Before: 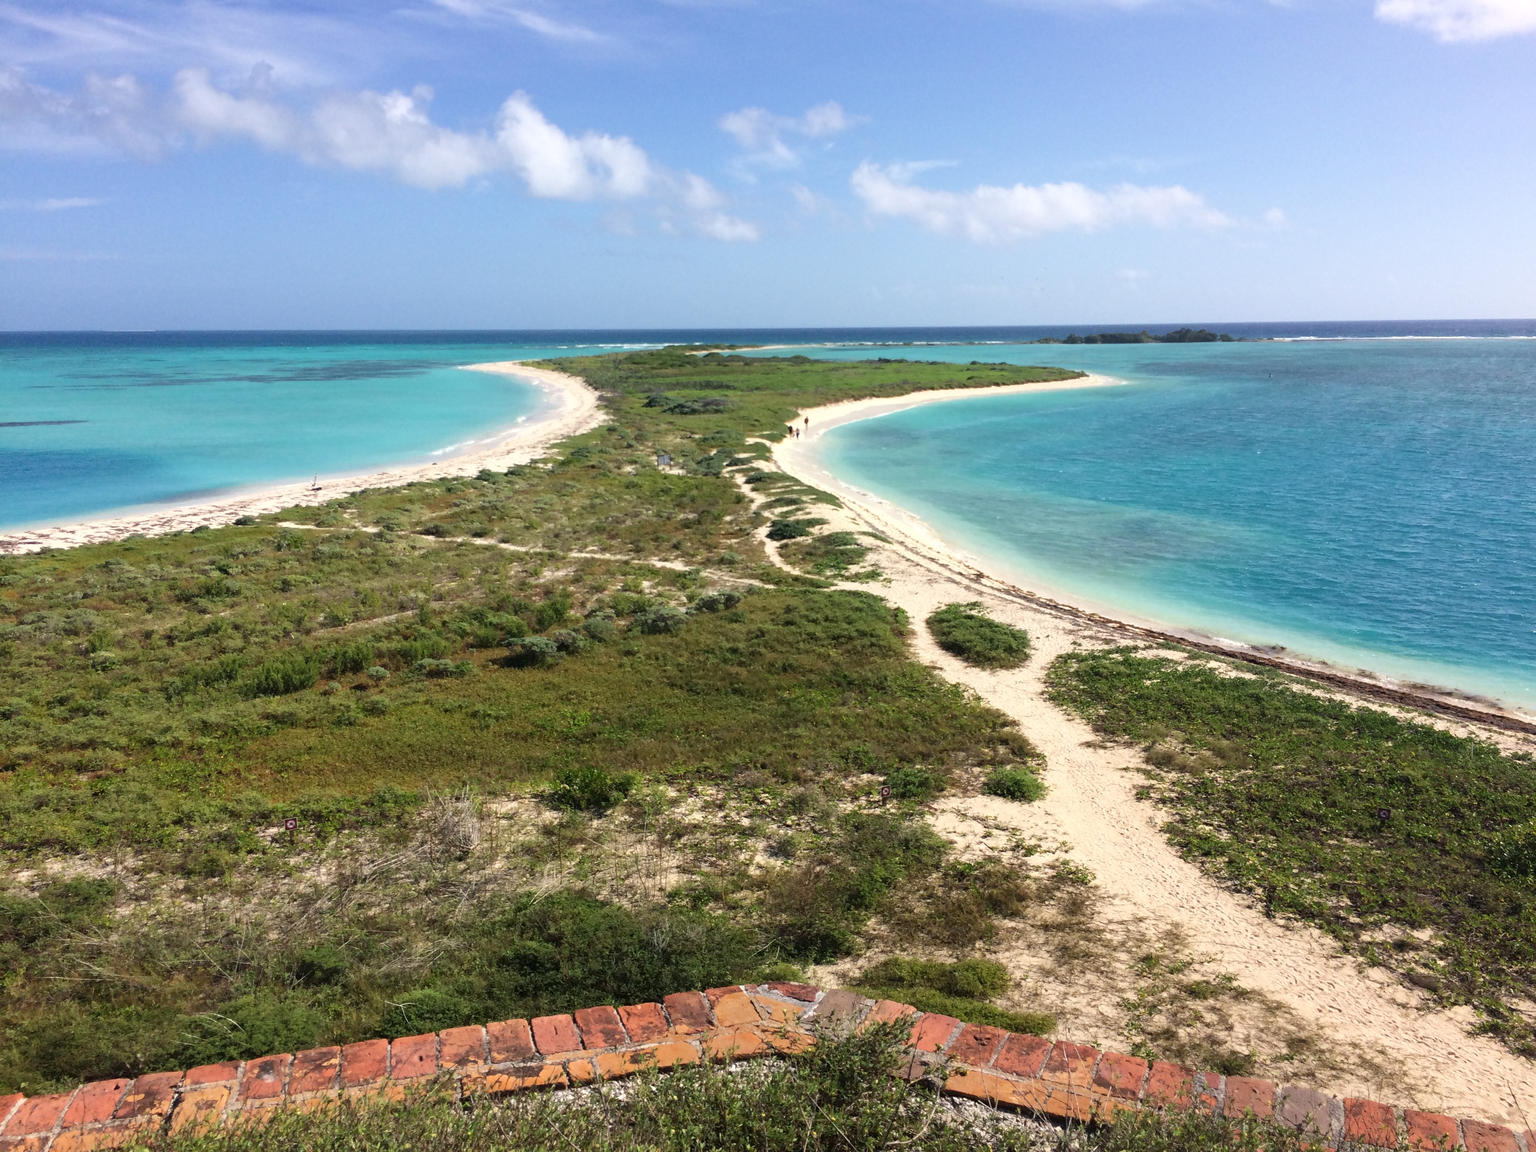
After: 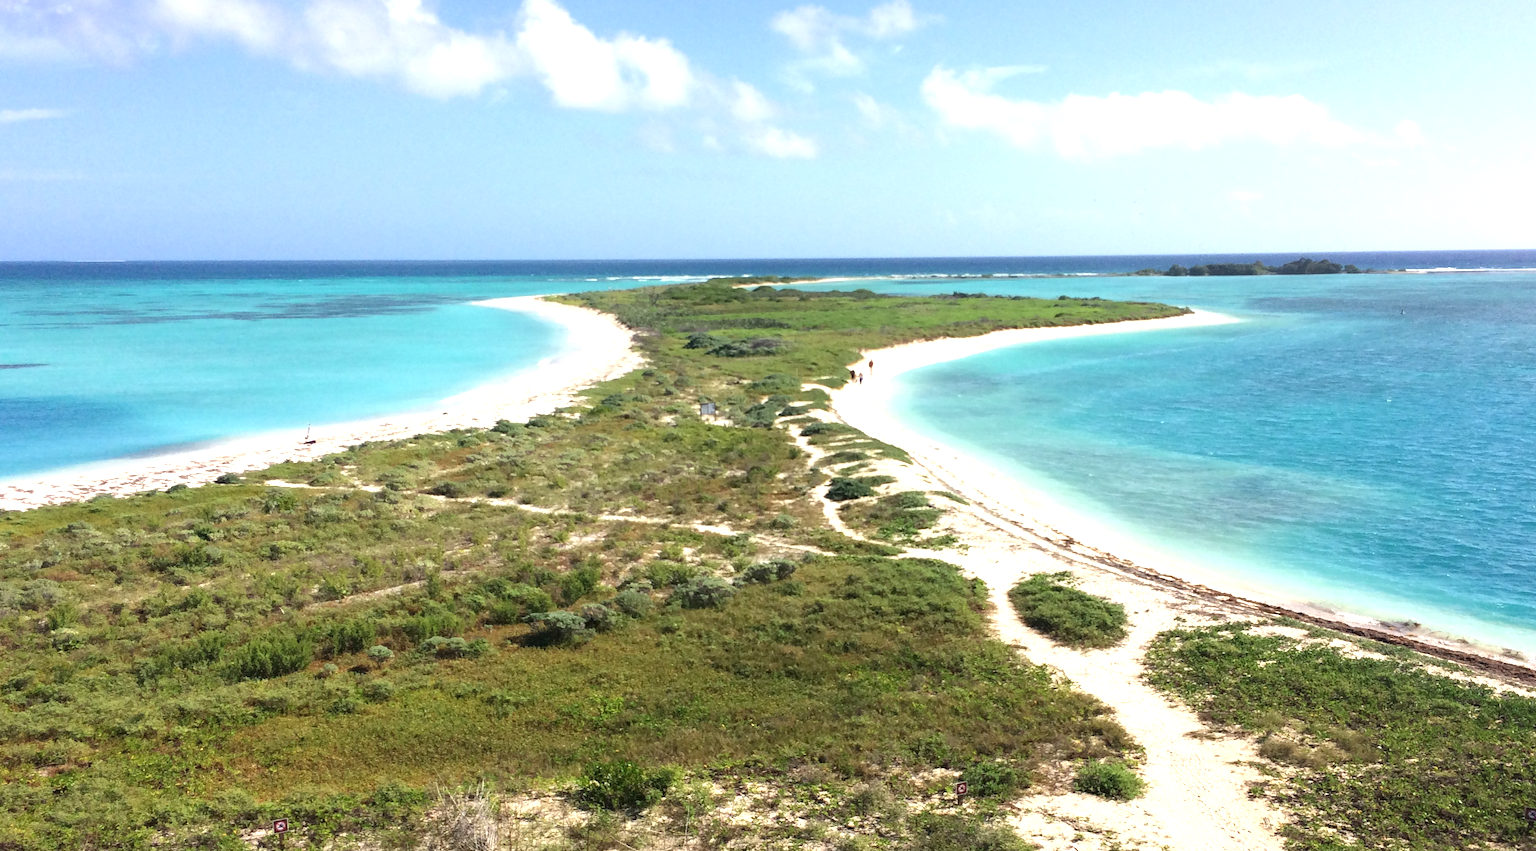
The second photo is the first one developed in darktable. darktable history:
exposure: exposure 0.64 EV, compensate highlight preservation false
crop: left 3.015%, top 8.969%, right 9.647%, bottom 26.457%
